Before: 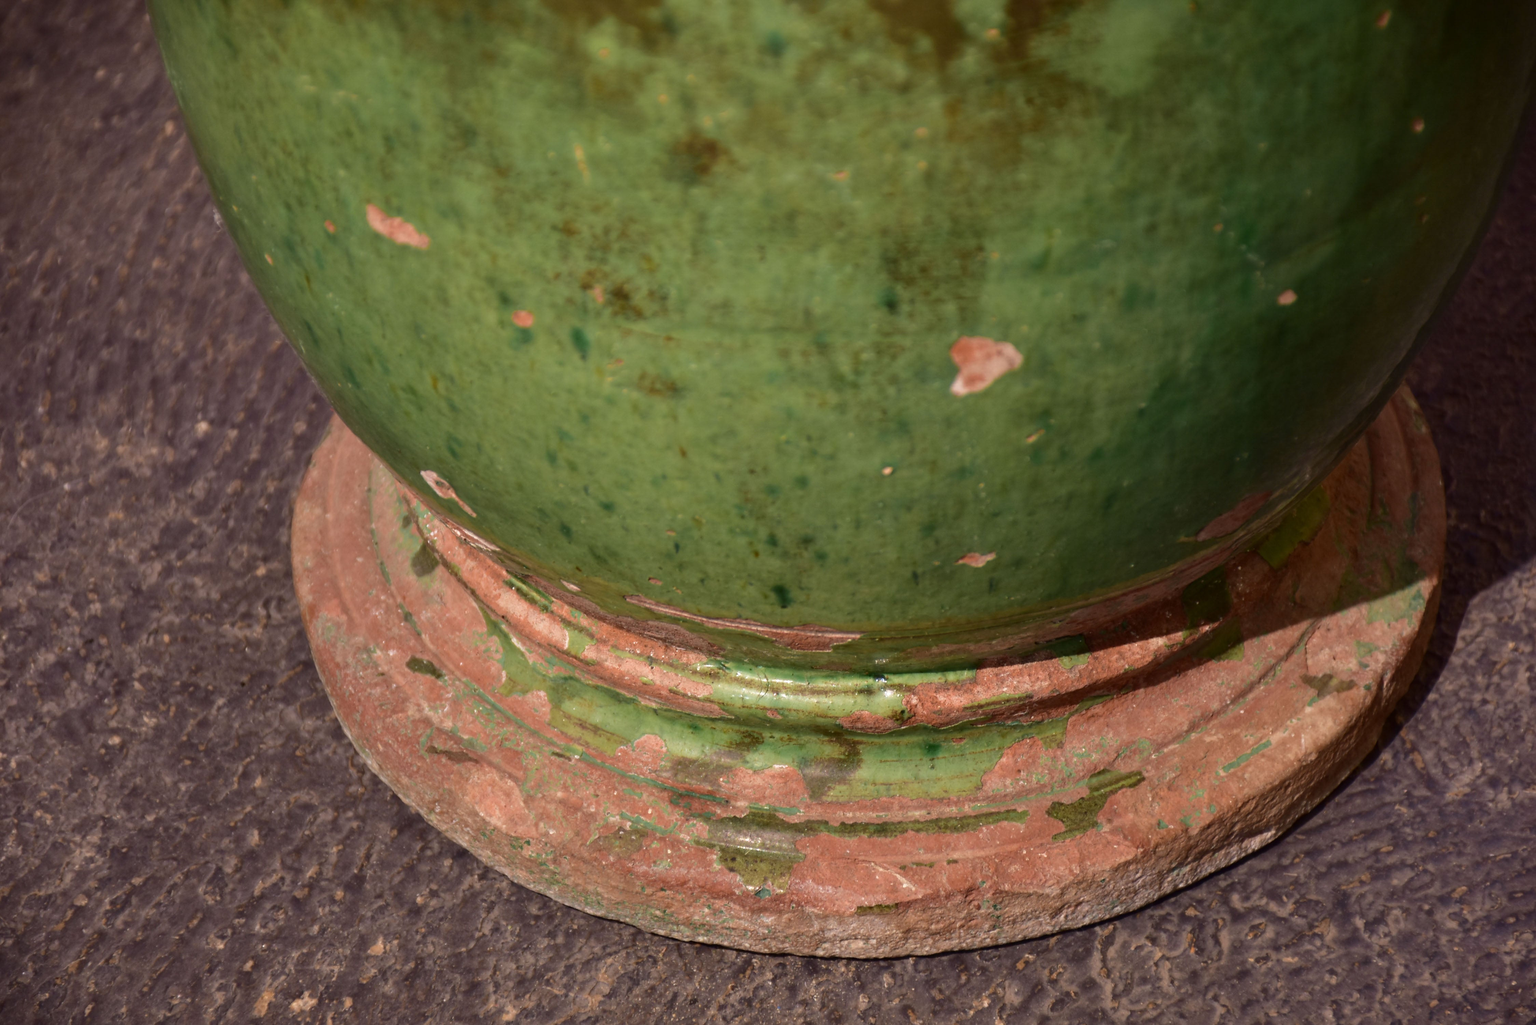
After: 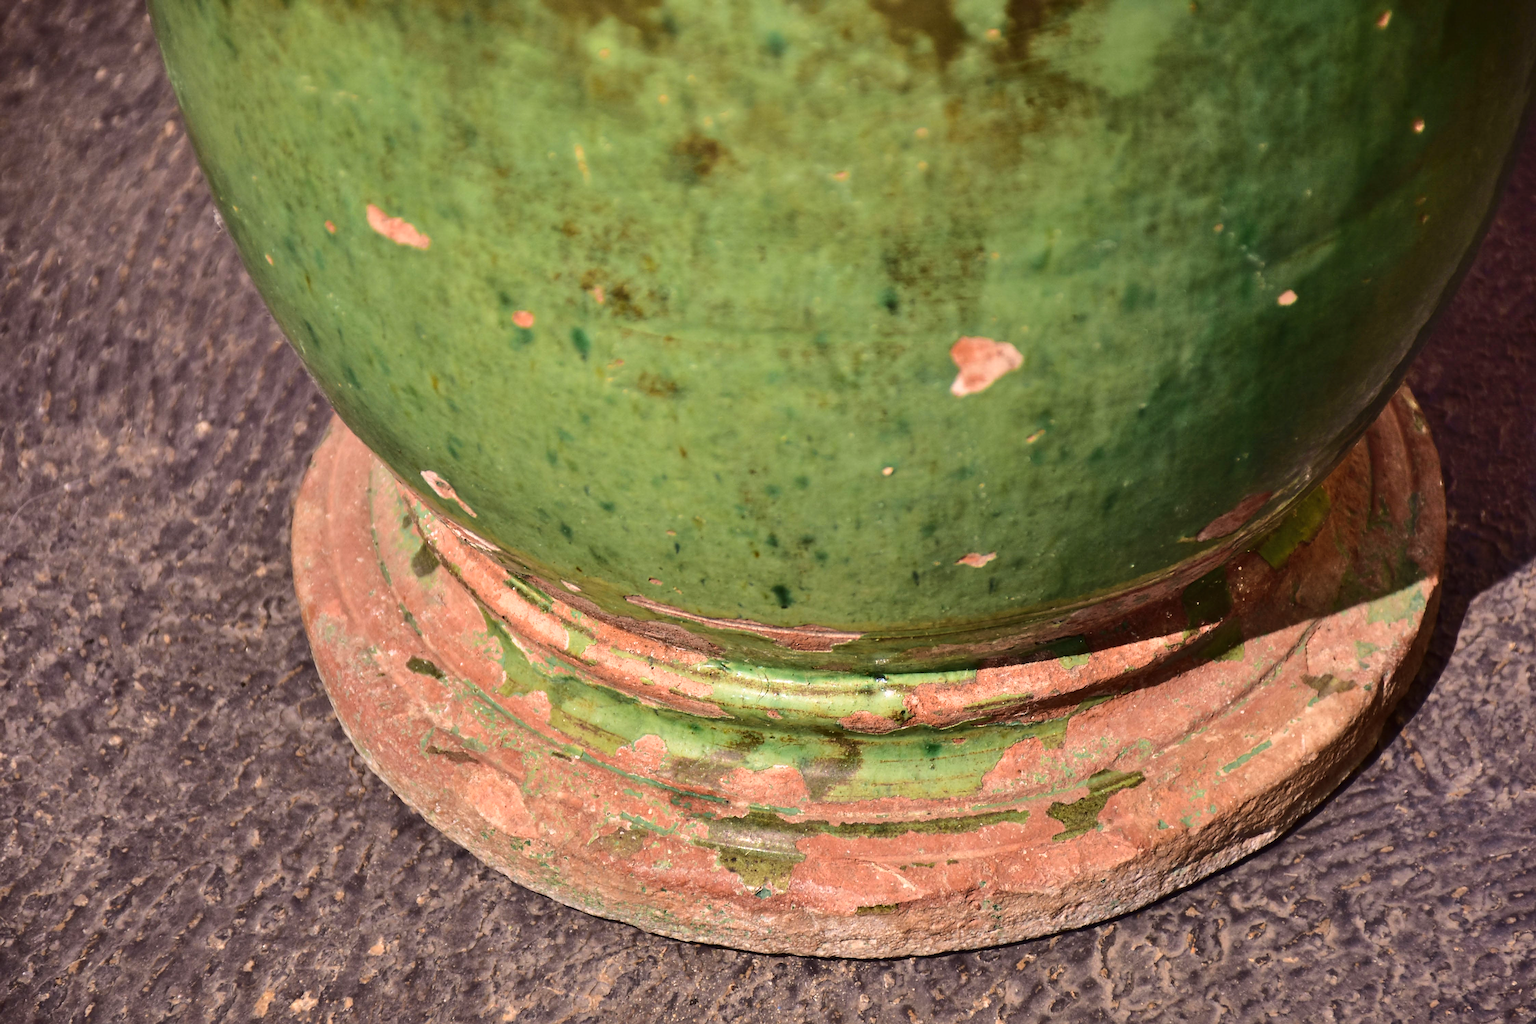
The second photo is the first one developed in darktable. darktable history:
sharpen: amount 0.556
shadows and highlights: soften with gaussian
base curve: curves: ch0 [(0, 0) (0.028, 0.03) (0.121, 0.232) (0.46, 0.748) (0.859, 0.968) (1, 1)]
